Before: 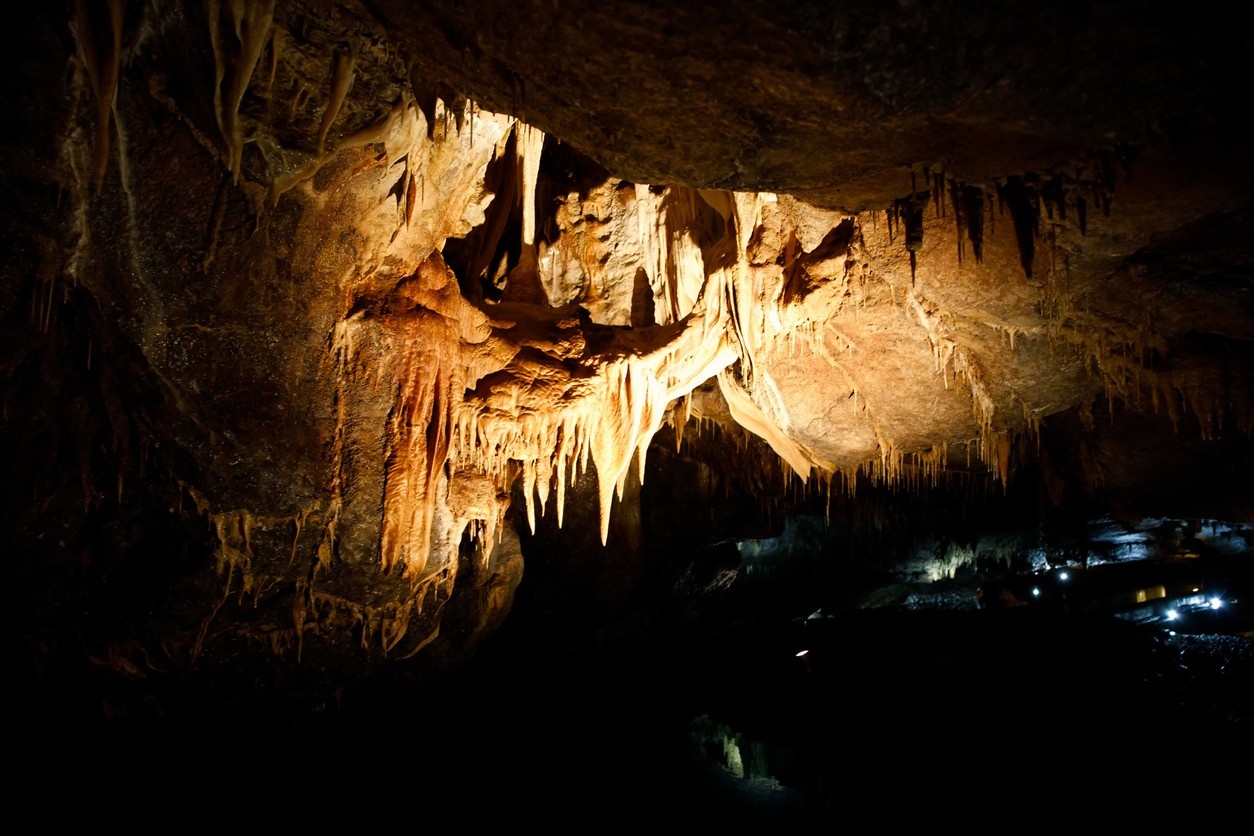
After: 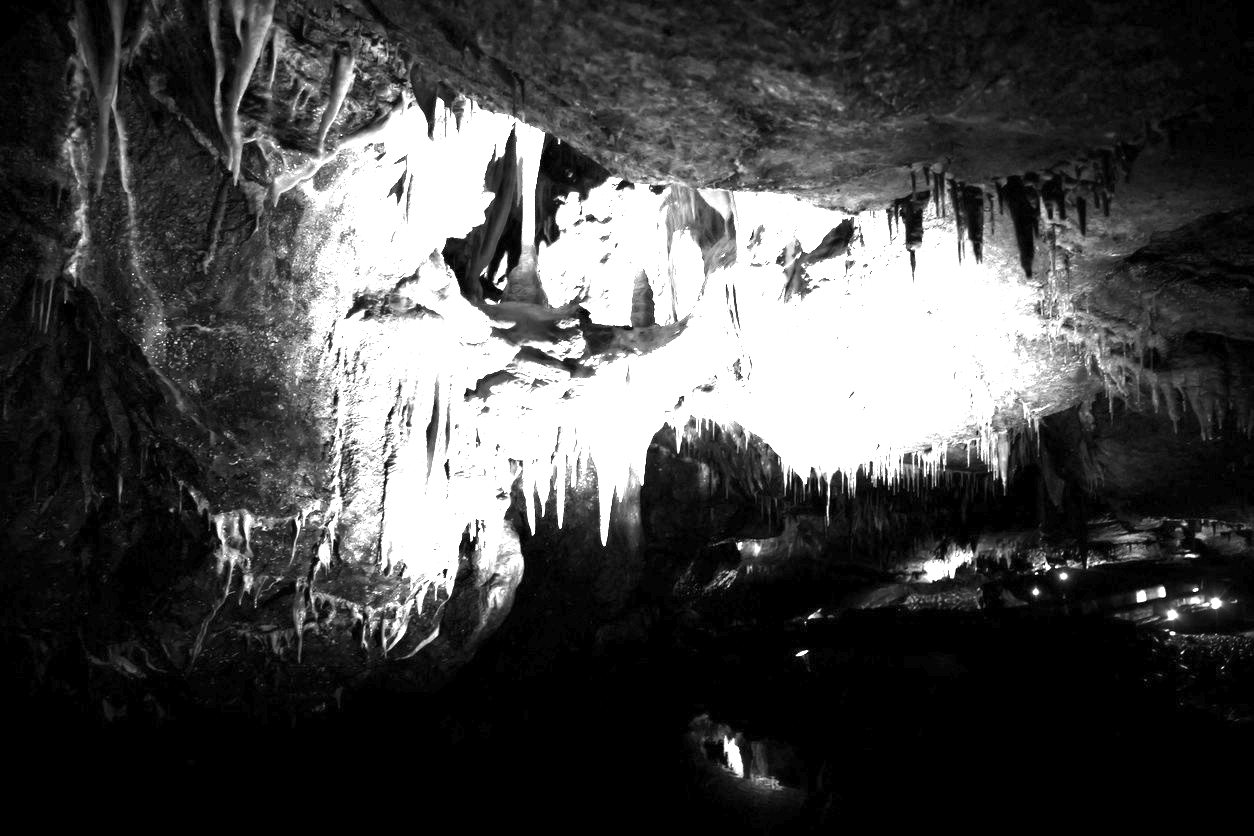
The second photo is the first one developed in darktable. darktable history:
color zones: curves: ch0 [(0, 0.554) (0.146, 0.662) (0.293, 0.86) (0.503, 0.774) (0.637, 0.106) (0.74, 0.072) (0.866, 0.488) (0.998, 0.569)]; ch1 [(0, 0) (0.143, 0) (0.286, 0) (0.429, 0) (0.571, 0) (0.714, 0) (0.857, 0)]
exposure: exposure 2.198 EV, compensate highlight preservation false
